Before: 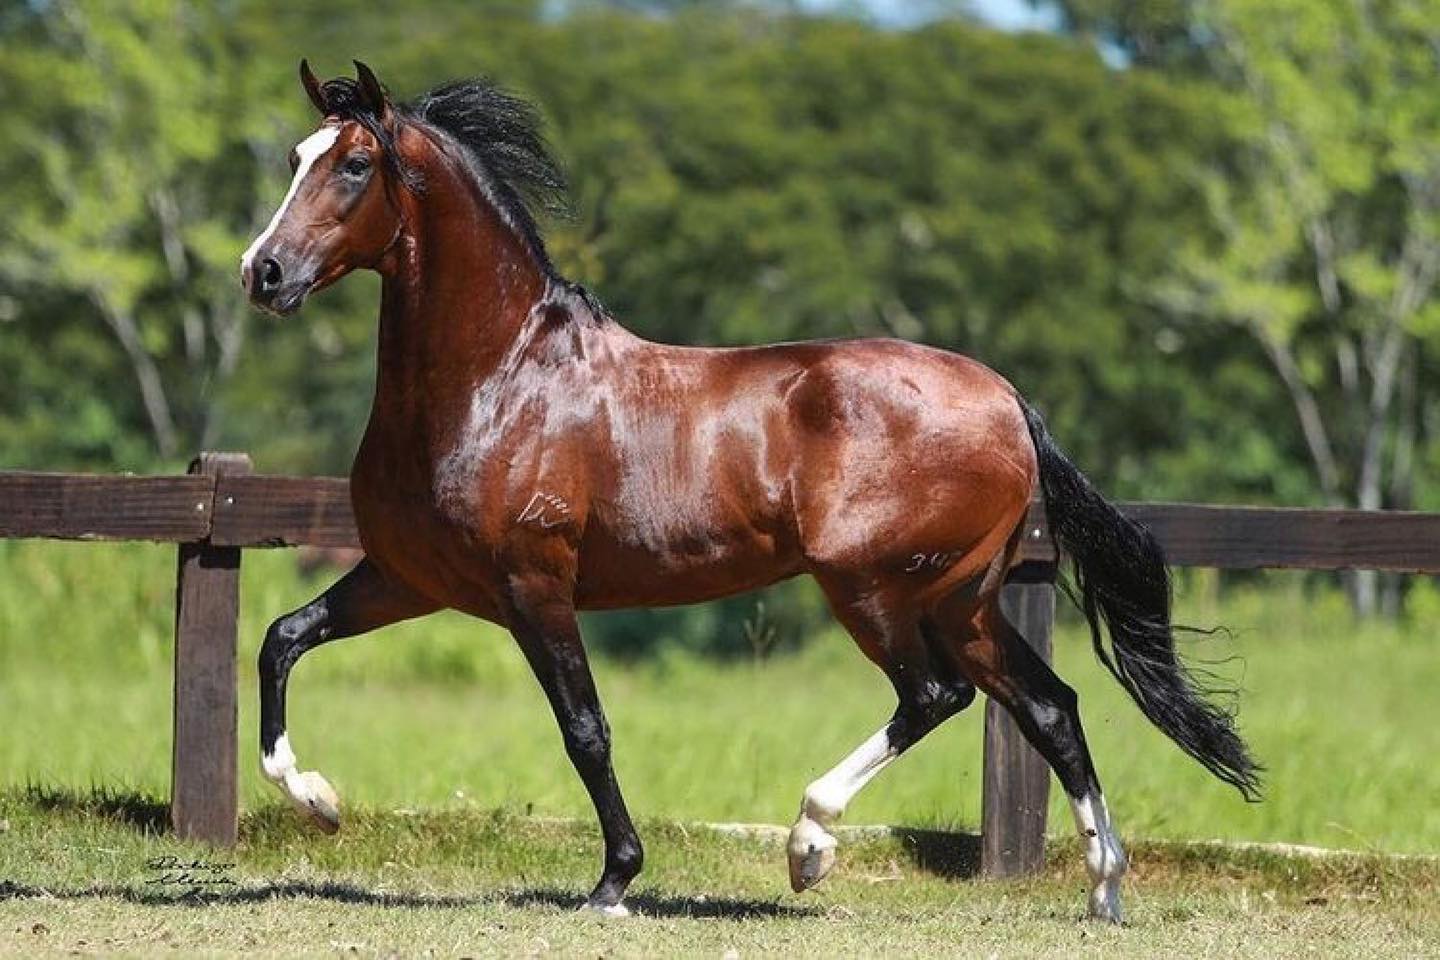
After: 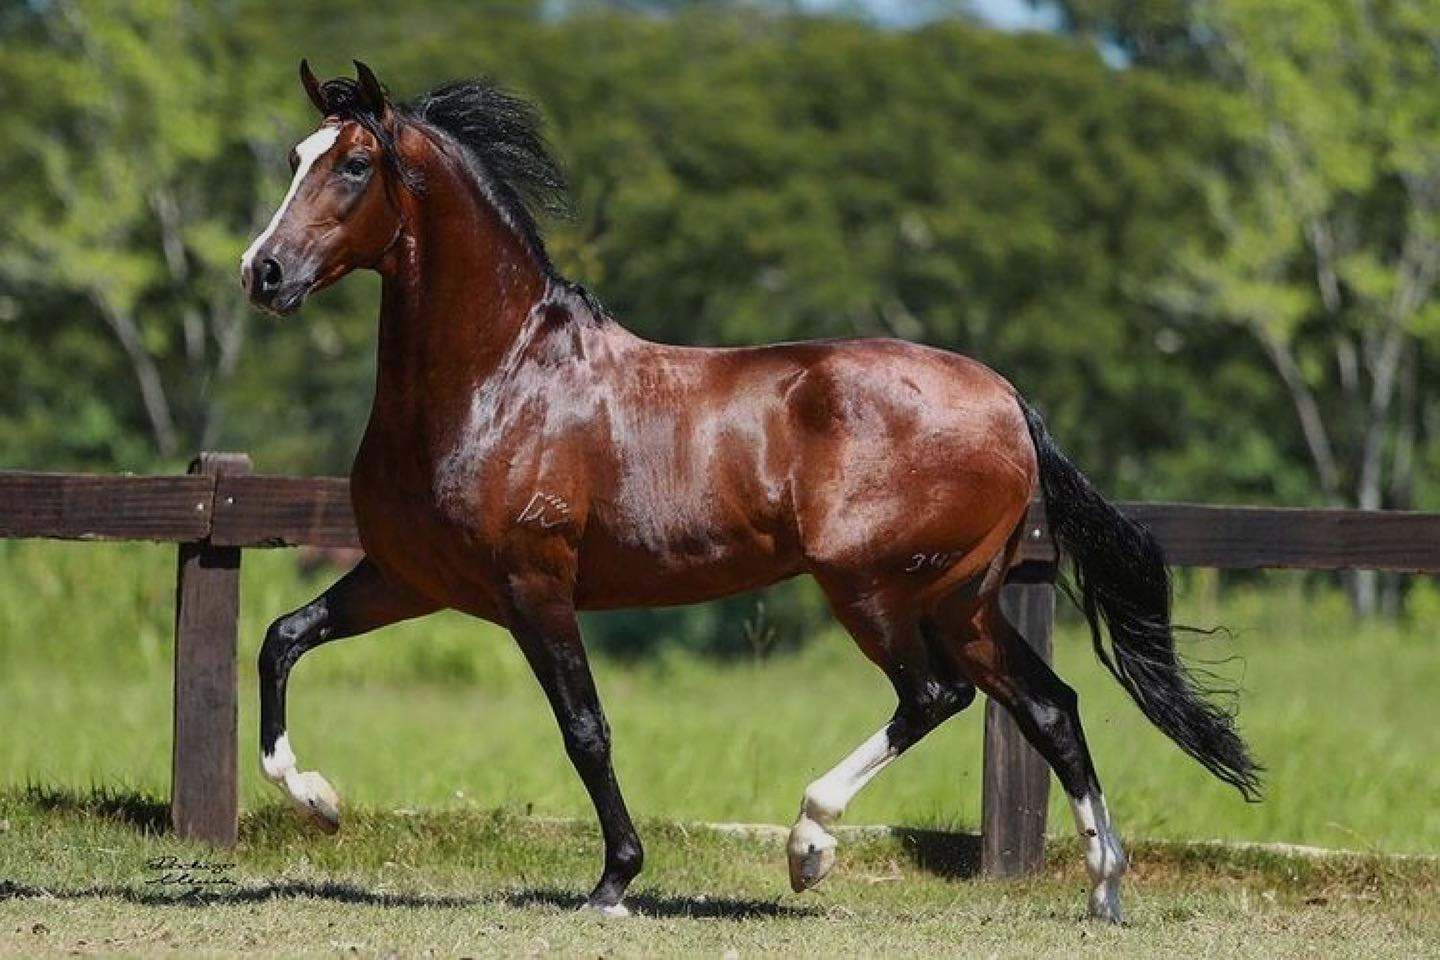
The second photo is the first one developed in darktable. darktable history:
contrast brightness saturation: contrast 0.07
exposure: exposure -0.458 EV, compensate highlight preservation false
